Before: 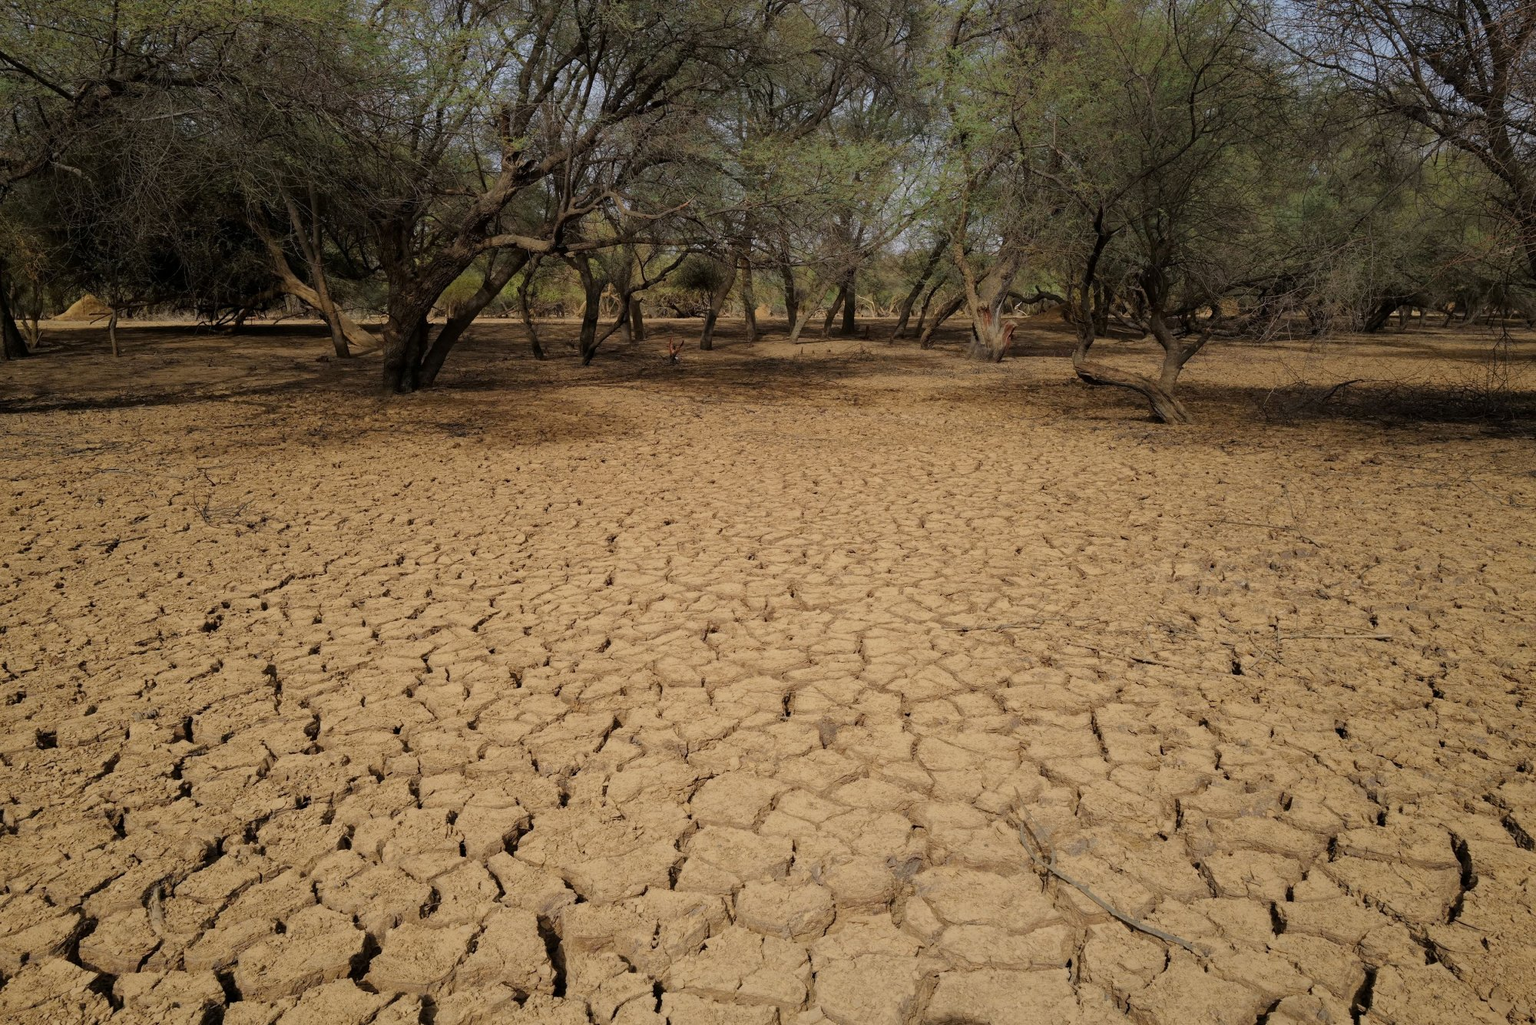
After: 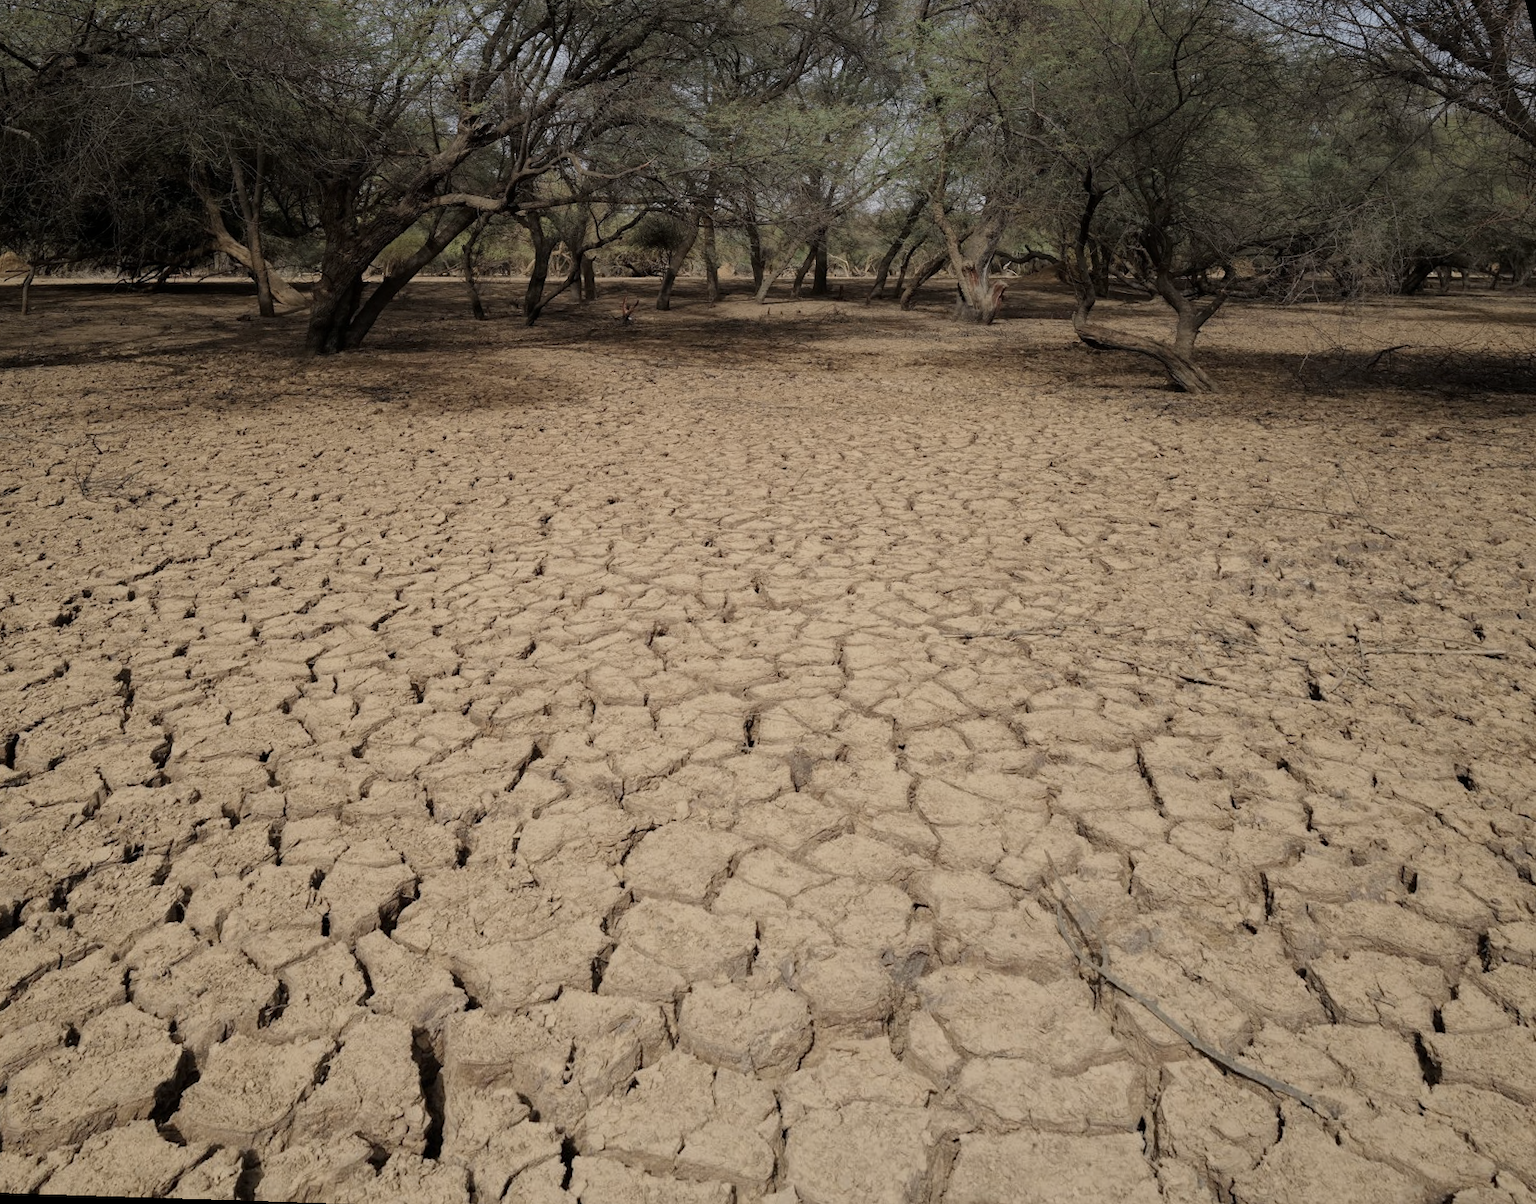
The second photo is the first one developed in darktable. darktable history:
contrast brightness saturation: contrast 0.1, saturation -0.36
rotate and perspective: rotation 0.72°, lens shift (vertical) -0.352, lens shift (horizontal) -0.051, crop left 0.152, crop right 0.859, crop top 0.019, crop bottom 0.964
